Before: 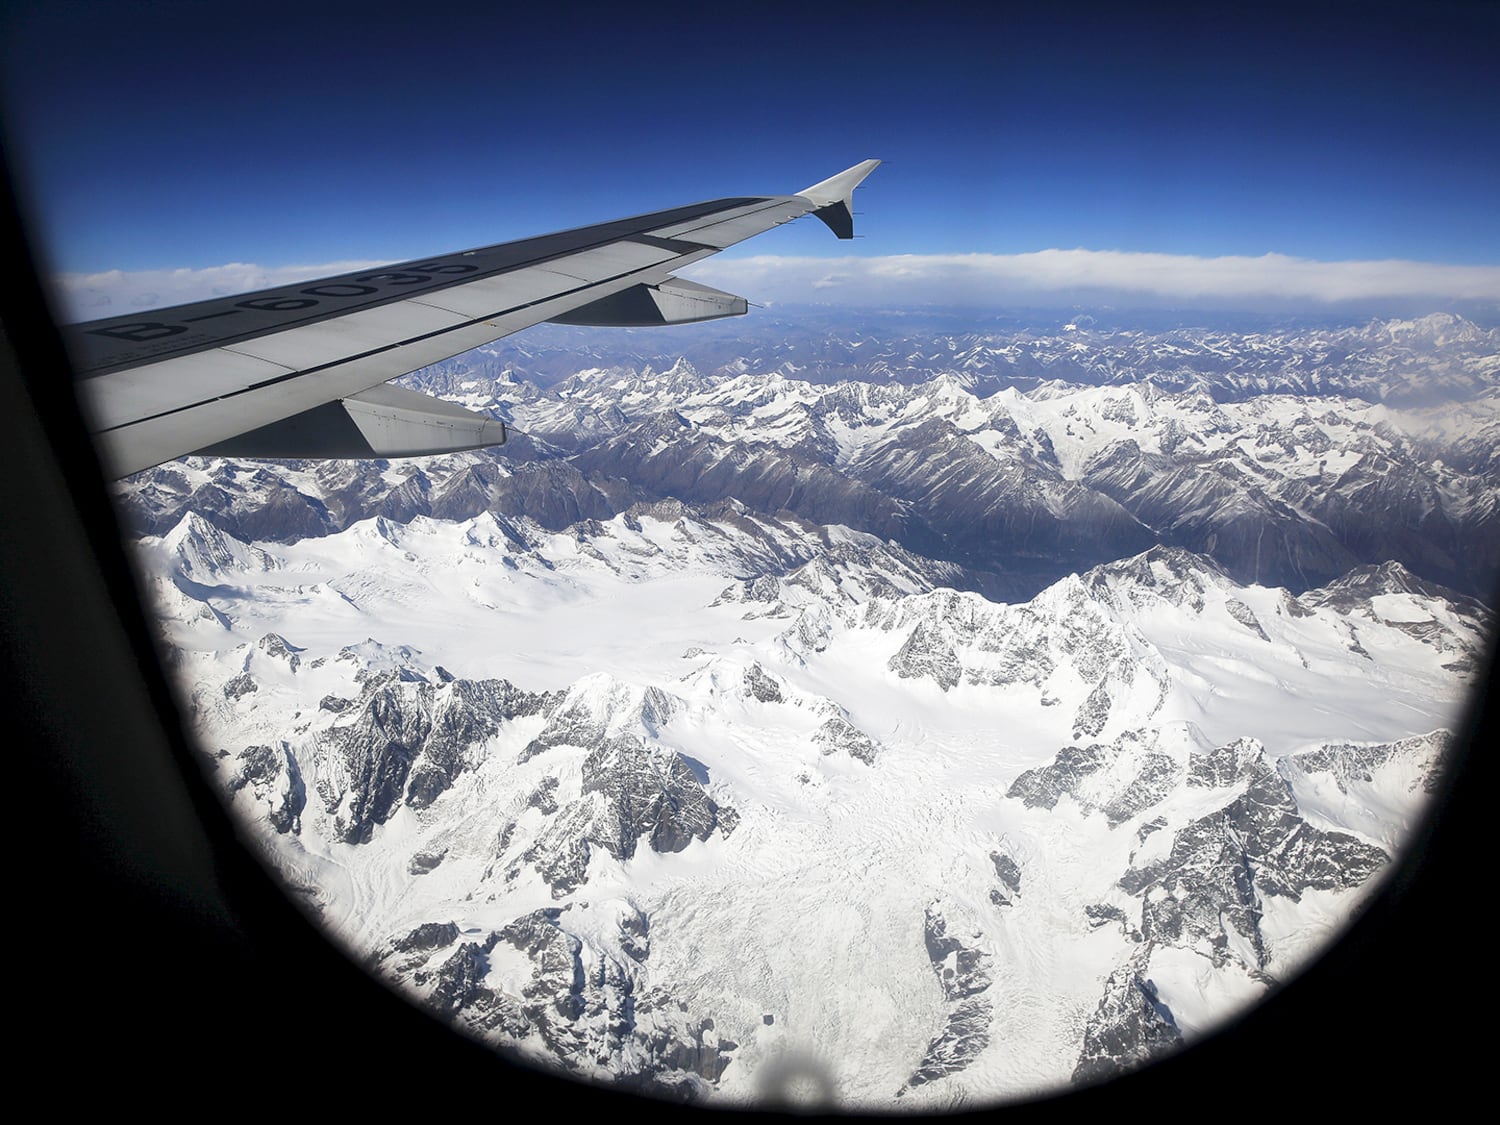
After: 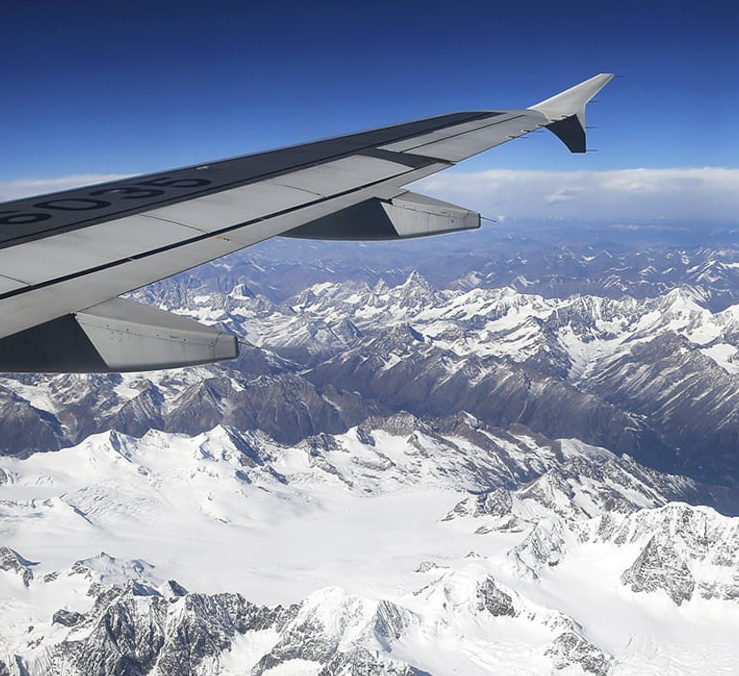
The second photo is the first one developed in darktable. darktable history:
crop: left 17.835%, top 7.675%, right 32.881%, bottom 32.213%
shadows and highlights: shadows 4.1, highlights -17.6, soften with gaussian
